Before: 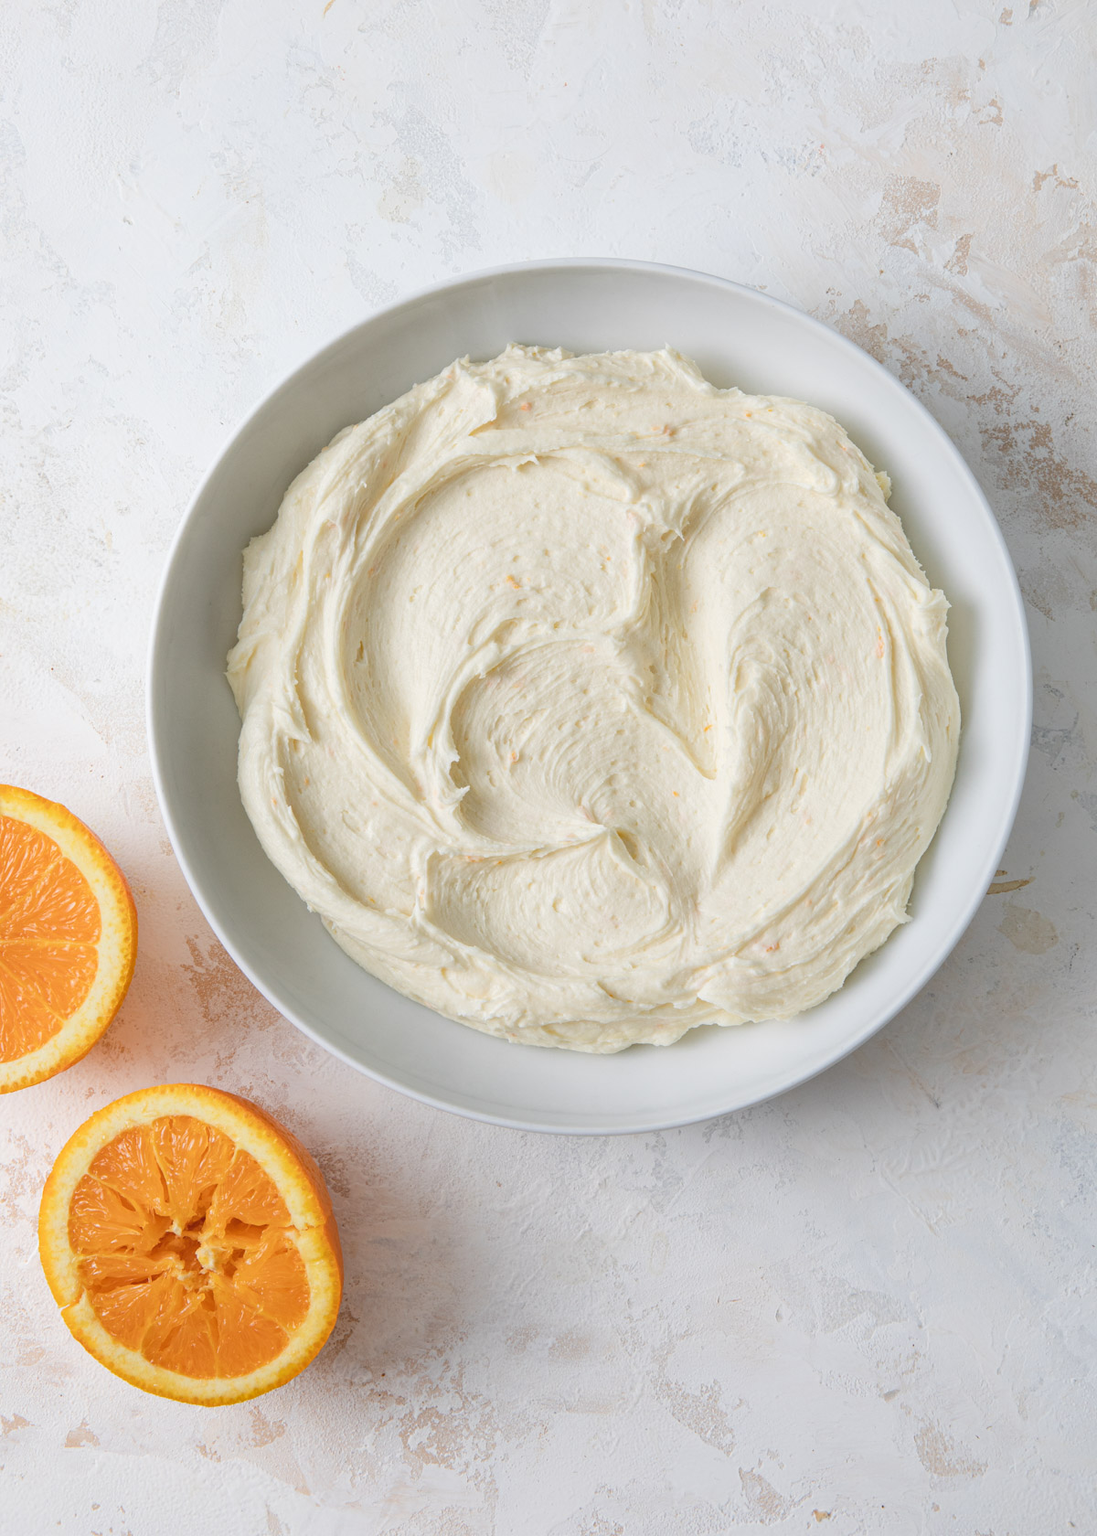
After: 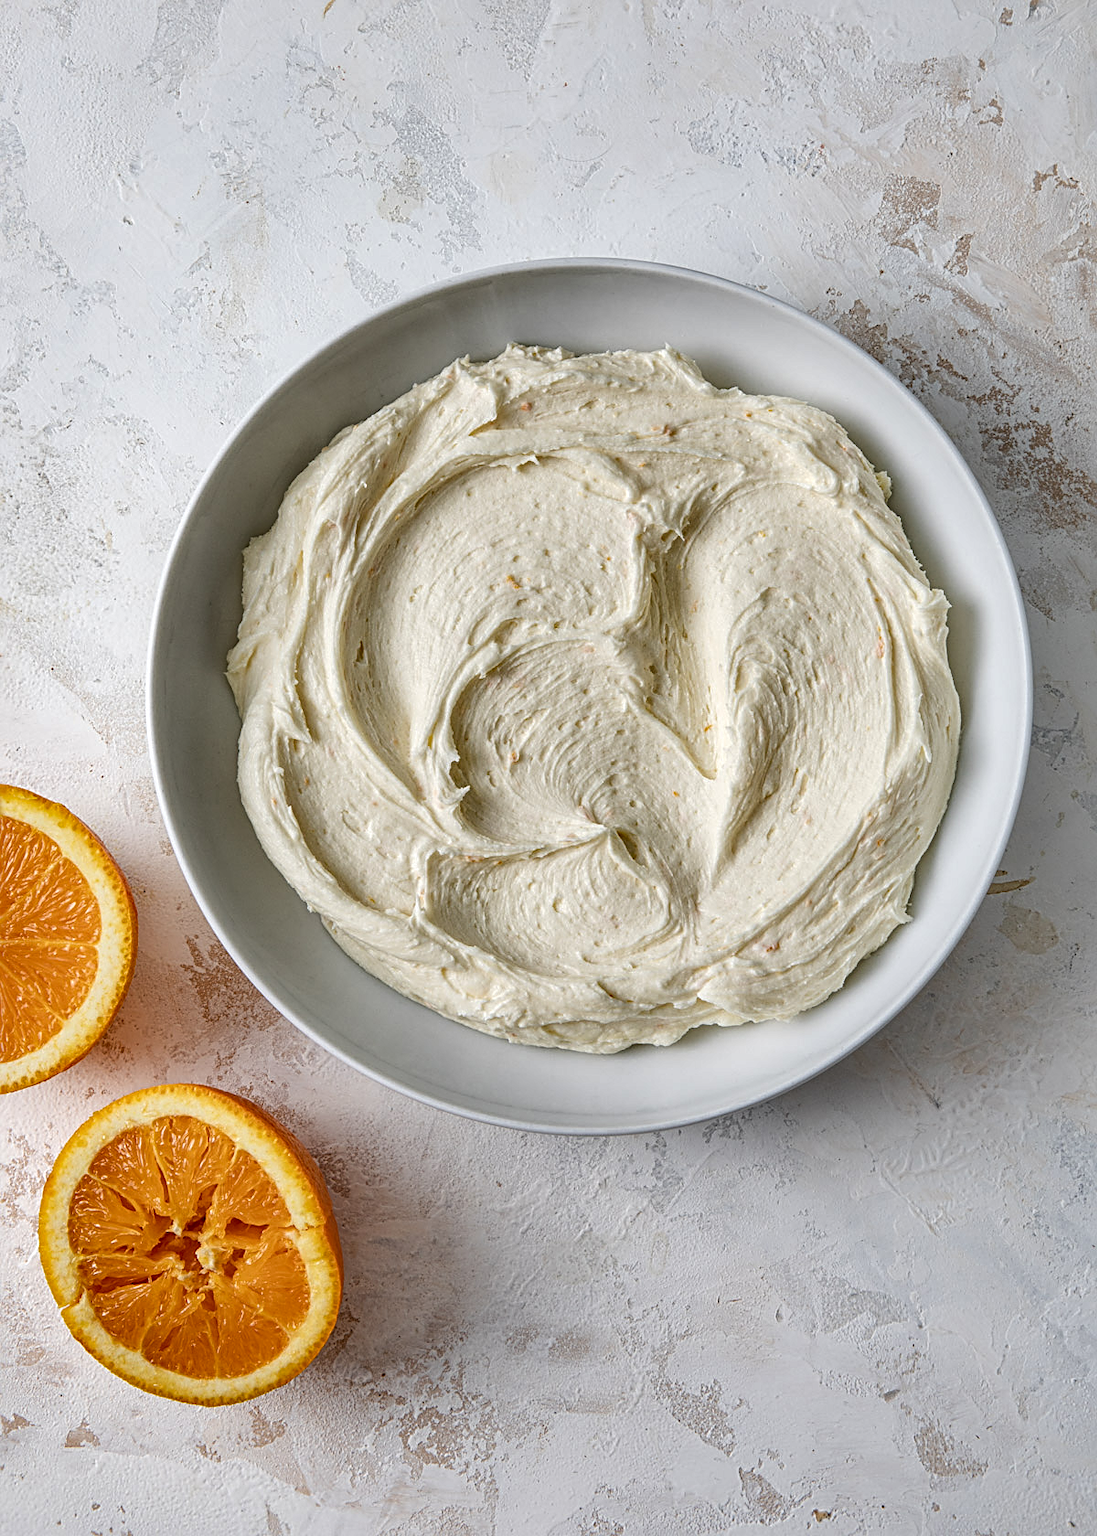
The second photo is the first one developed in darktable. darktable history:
sharpen: radius 2.543, amount 0.646
shadows and highlights: shadows 39.86, highlights -54.18, low approximation 0.01, soften with gaussian
local contrast: highlights 61%, detail 143%, midtone range 0.425
